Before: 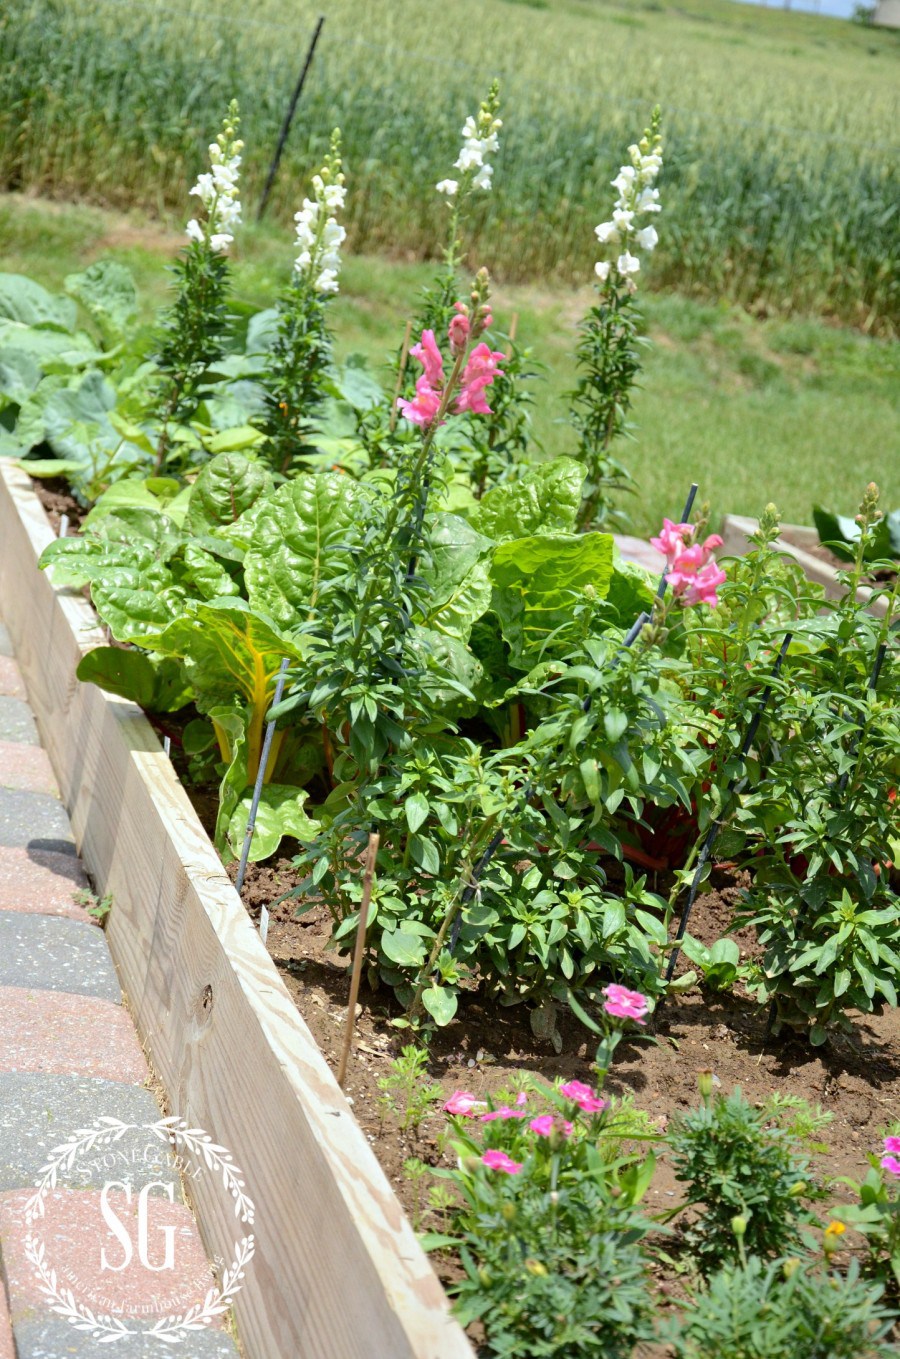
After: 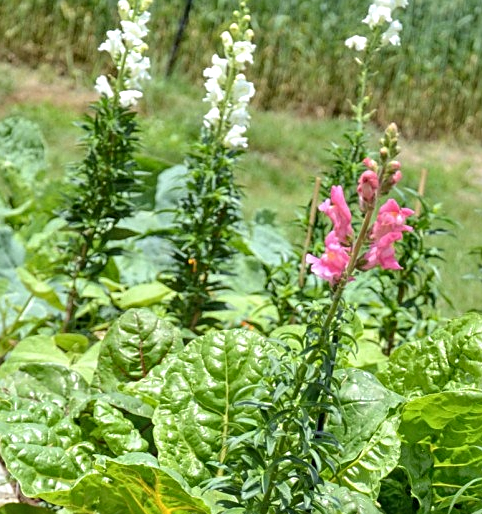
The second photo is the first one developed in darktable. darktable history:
local contrast: on, module defaults
crop: left 10.121%, top 10.631%, right 36.218%, bottom 51.526%
sharpen: on, module defaults
